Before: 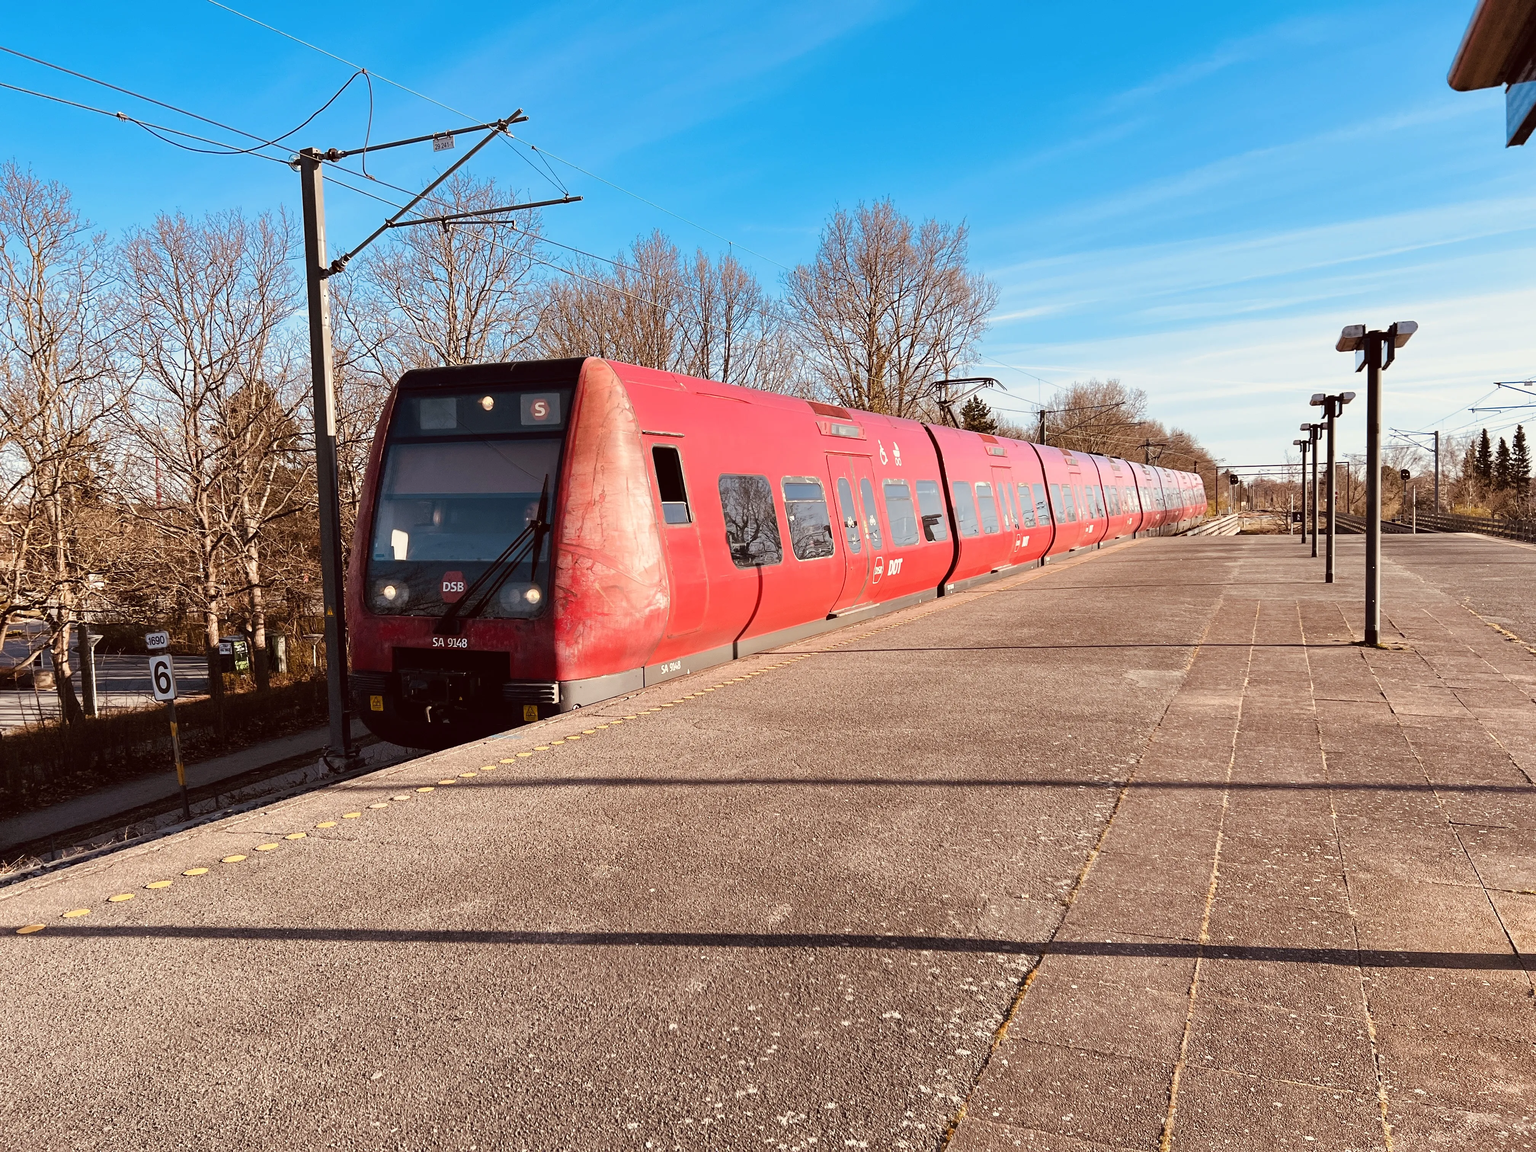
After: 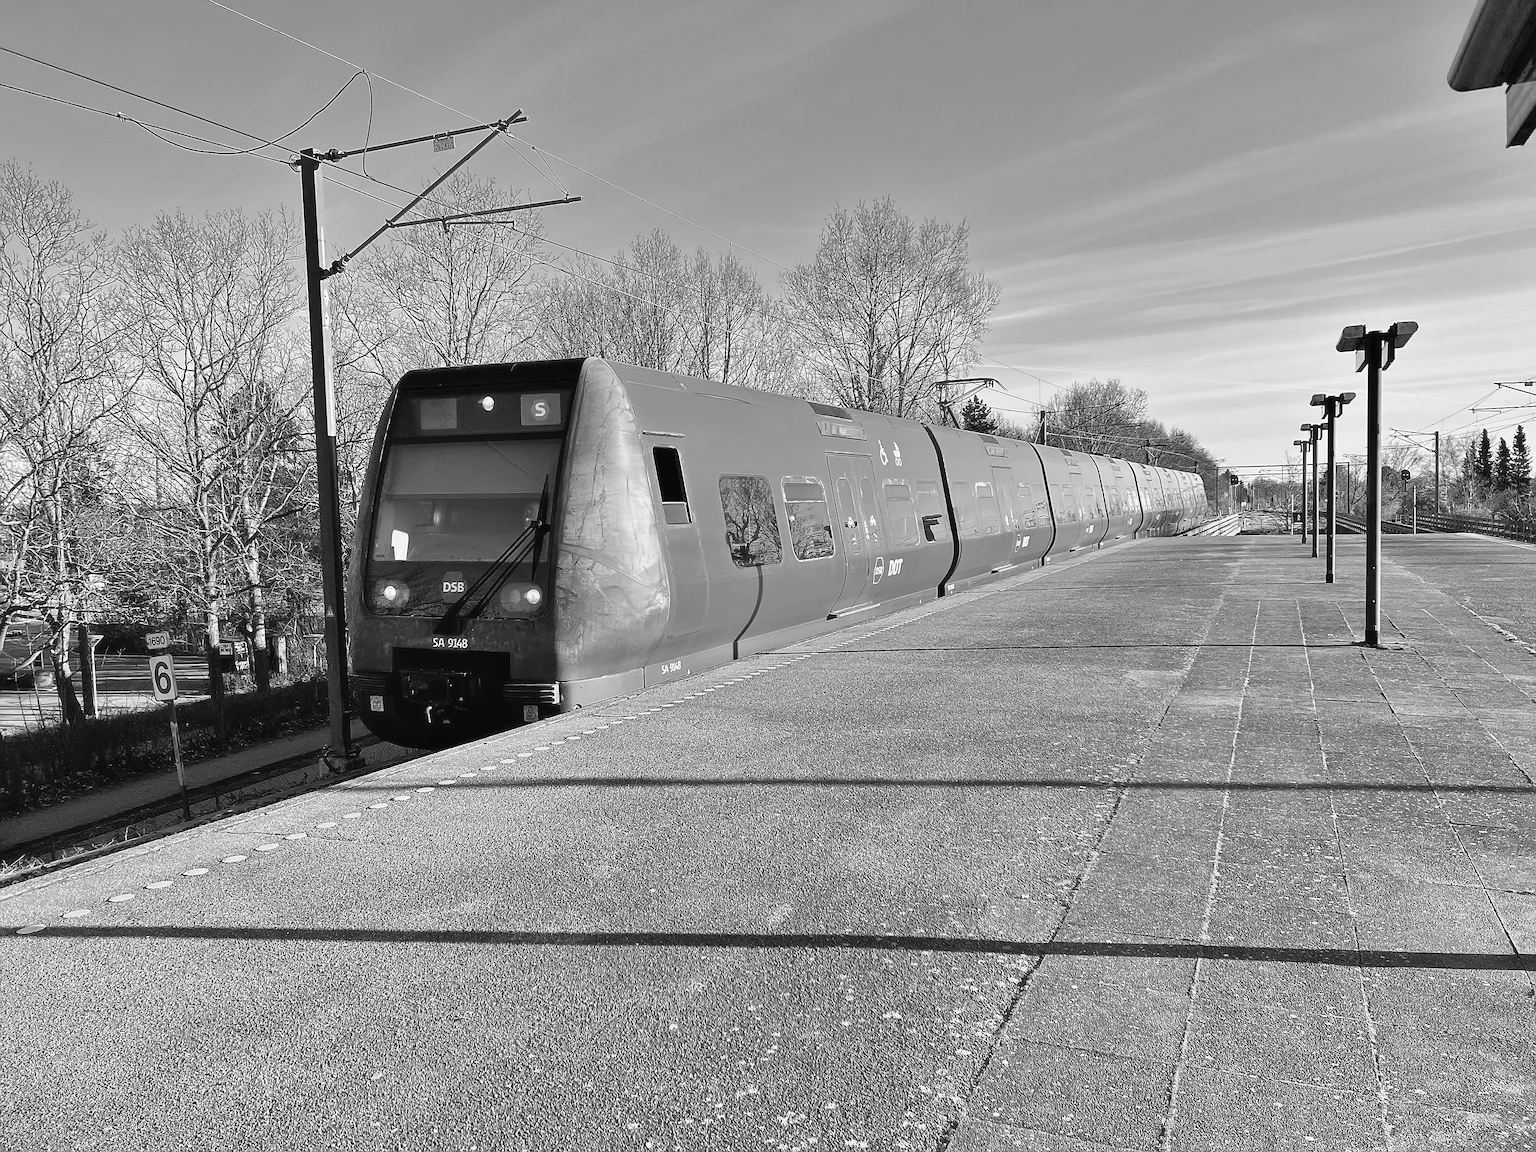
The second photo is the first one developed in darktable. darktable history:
monochrome: on, module defaults
sharpen: radius 1.4, amount 1.25, threshold 0.7
shadows and highlights: low approximation 0.01, soften with gaussian
haze removal: strength -0.09, distance 0.358, compatibility mode true, adaptive false
